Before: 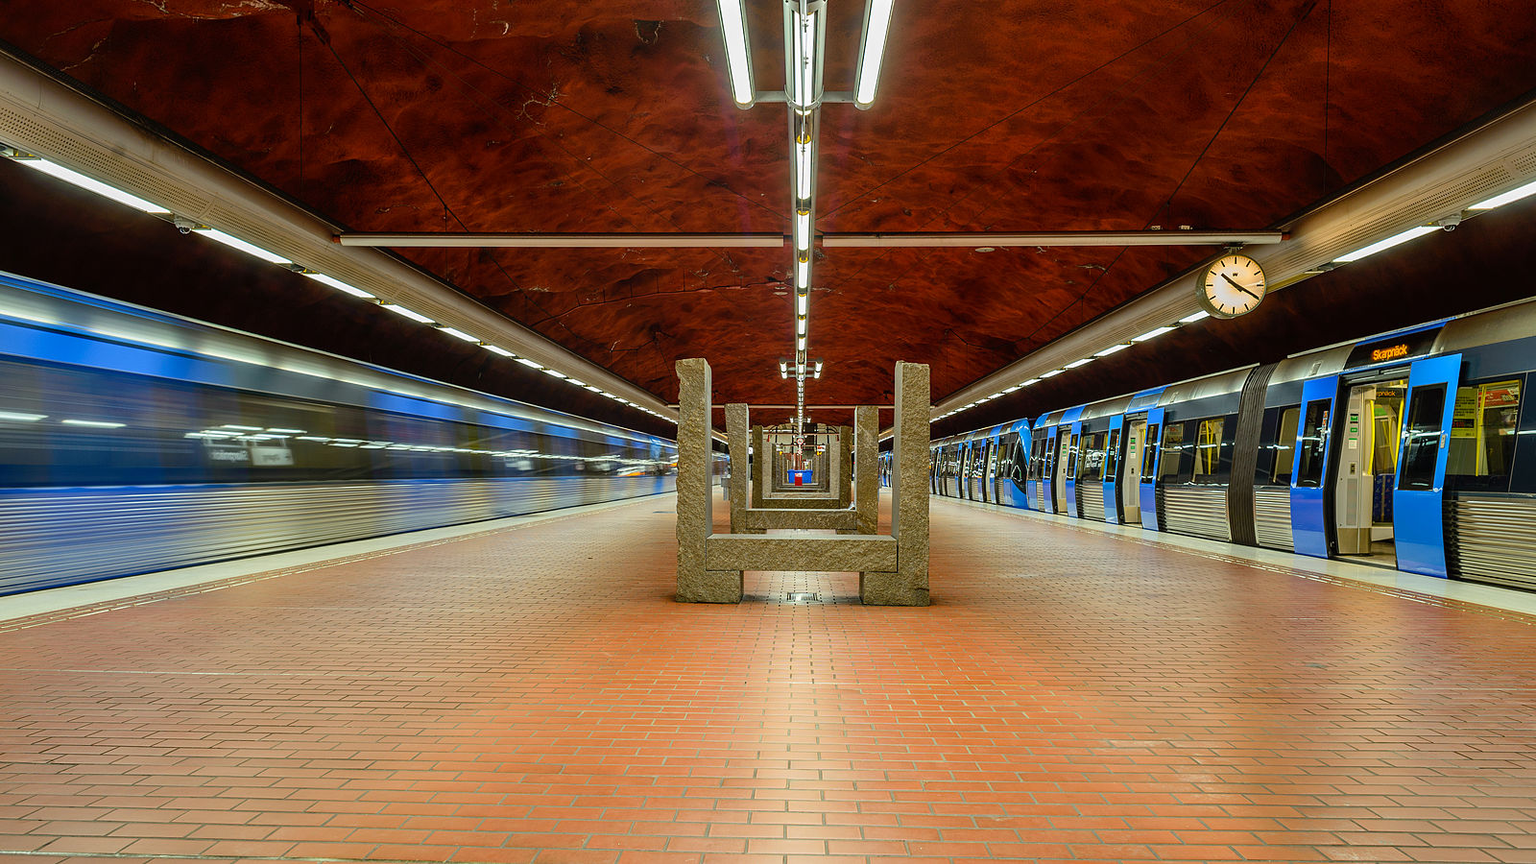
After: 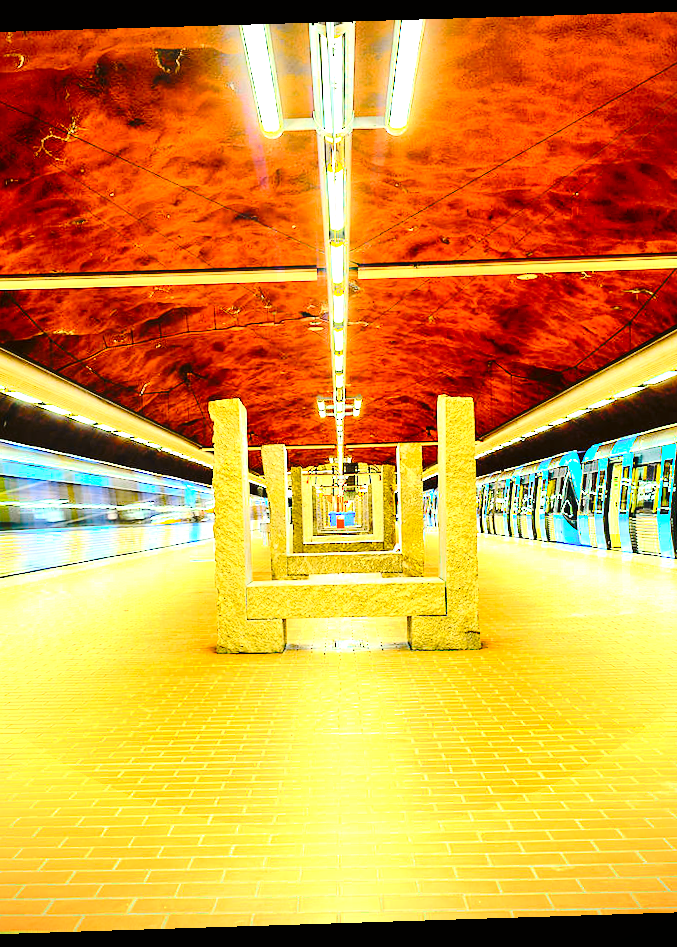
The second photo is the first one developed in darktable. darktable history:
vignetting: fall-off start 97.23%, saturation -0.024, center (-0.033, -0.042), width/height ratio 1.179, unbound false
exposure: exposure 2.25 EV, compensate highlight preservation false
color balance: mode lift, gamma, gain (sRGB), lift [1, 1, 1.022, 1.026]
base curve: curves: ch0 [(0, 0) (0.073, 0.04) (0.157, 0.139) (0.492, 0.492) (0.758, 0.758) (1, 1)], preserve colors none
crop: left 31.229%, right 27.105%
rotate and perspective: rotation -1.77°, lens shift (horizontal) 0.004, automatic cropping off
tone curve: curves: ch0 [(0, 0) (0.104, 0.068) (0.236, 0.227) (0.46, 0.576) (0.657, 0.796) (0.861, 0.932) (1, 0.981)]; ch1 [(0, 0) (0.353, 0.344) (0.434, 0.382) (0.479, 0.476) (0.502, 0.504) (0.544, 0.534) (0.57, 0.57) (0.586, 0.603) (0.618, 0.631) (0.657, 0.679) (1, 1)]; ch2 [(0, 0) (0.34, 0.314) (0.434, 0.43) (0.5, 0.511) (0.528, 0.545) (0.557, 0.573) (0.573, 0.618) (0.628, 0.751) (1, 1)], color space Lab, independent channels, preserve colors none
